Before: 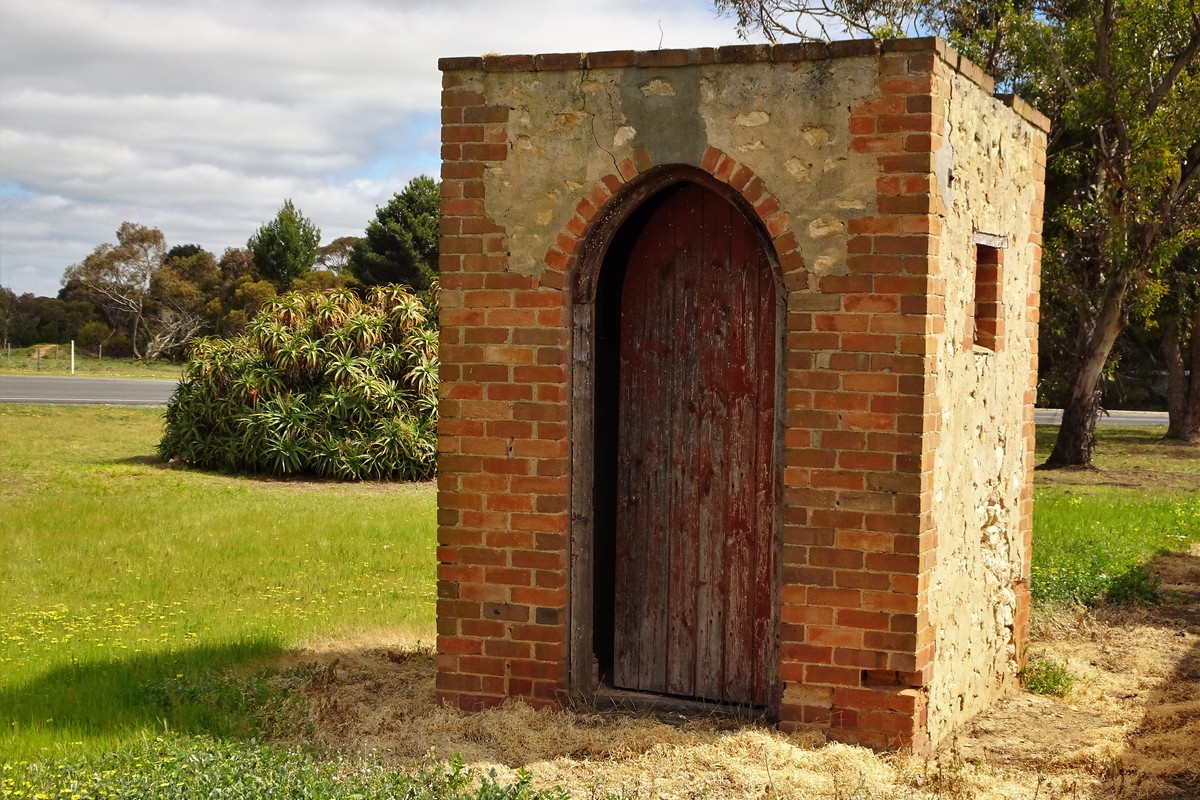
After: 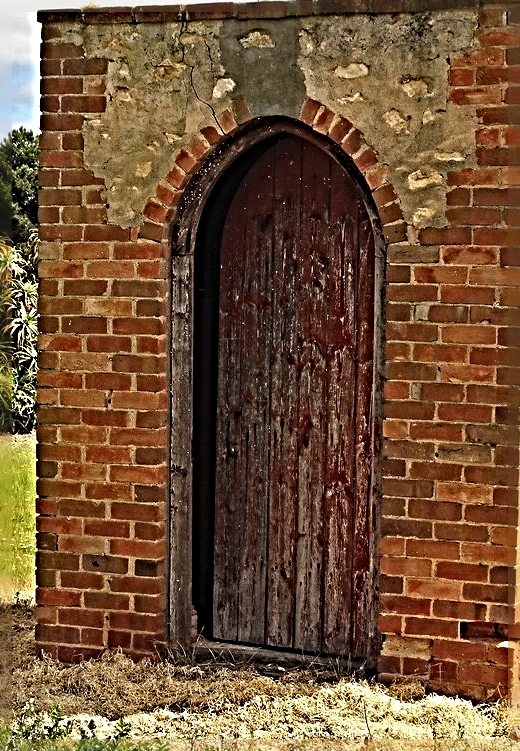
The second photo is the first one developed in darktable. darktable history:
sharpen: radius 6.3, amount 1.8, threshold 0
color balance: contrast fulcrum 17.78%
crop: left 33.452%, top 6.025%, right 23.155%
exposure: black level correction -0.003, exposure 0.04 EV, compensate highlight preservation false
